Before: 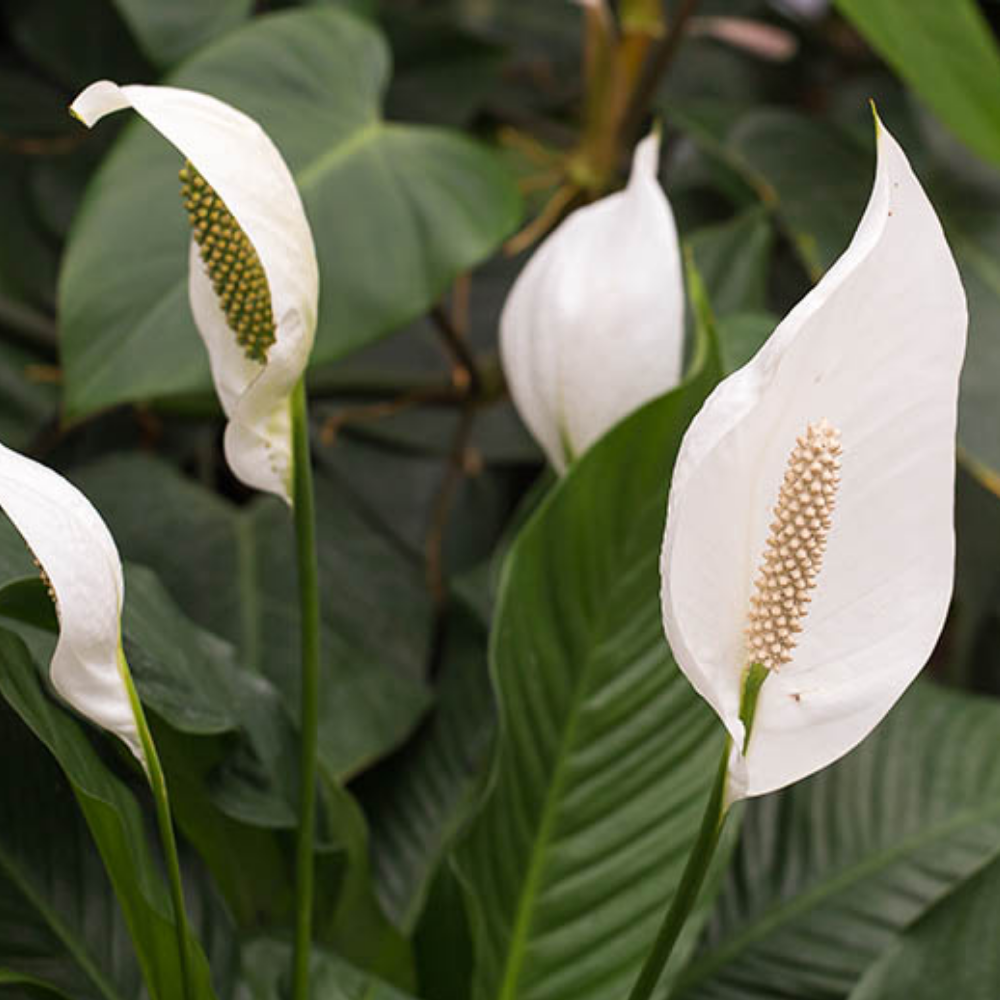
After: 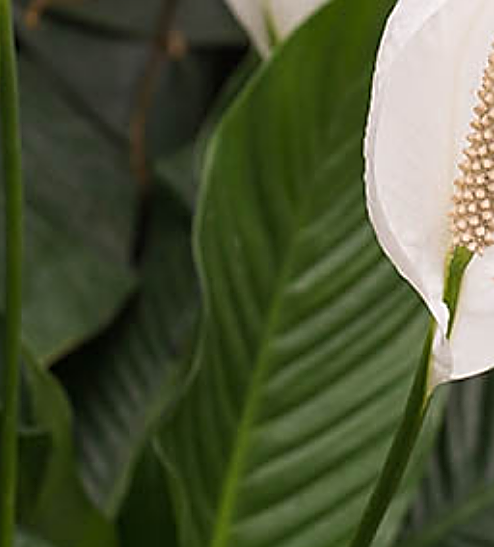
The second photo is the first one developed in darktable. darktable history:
crop: left 29.672%, top 41.786%, right 20.851%, bottom 3.487%
sharpen: amount 1
